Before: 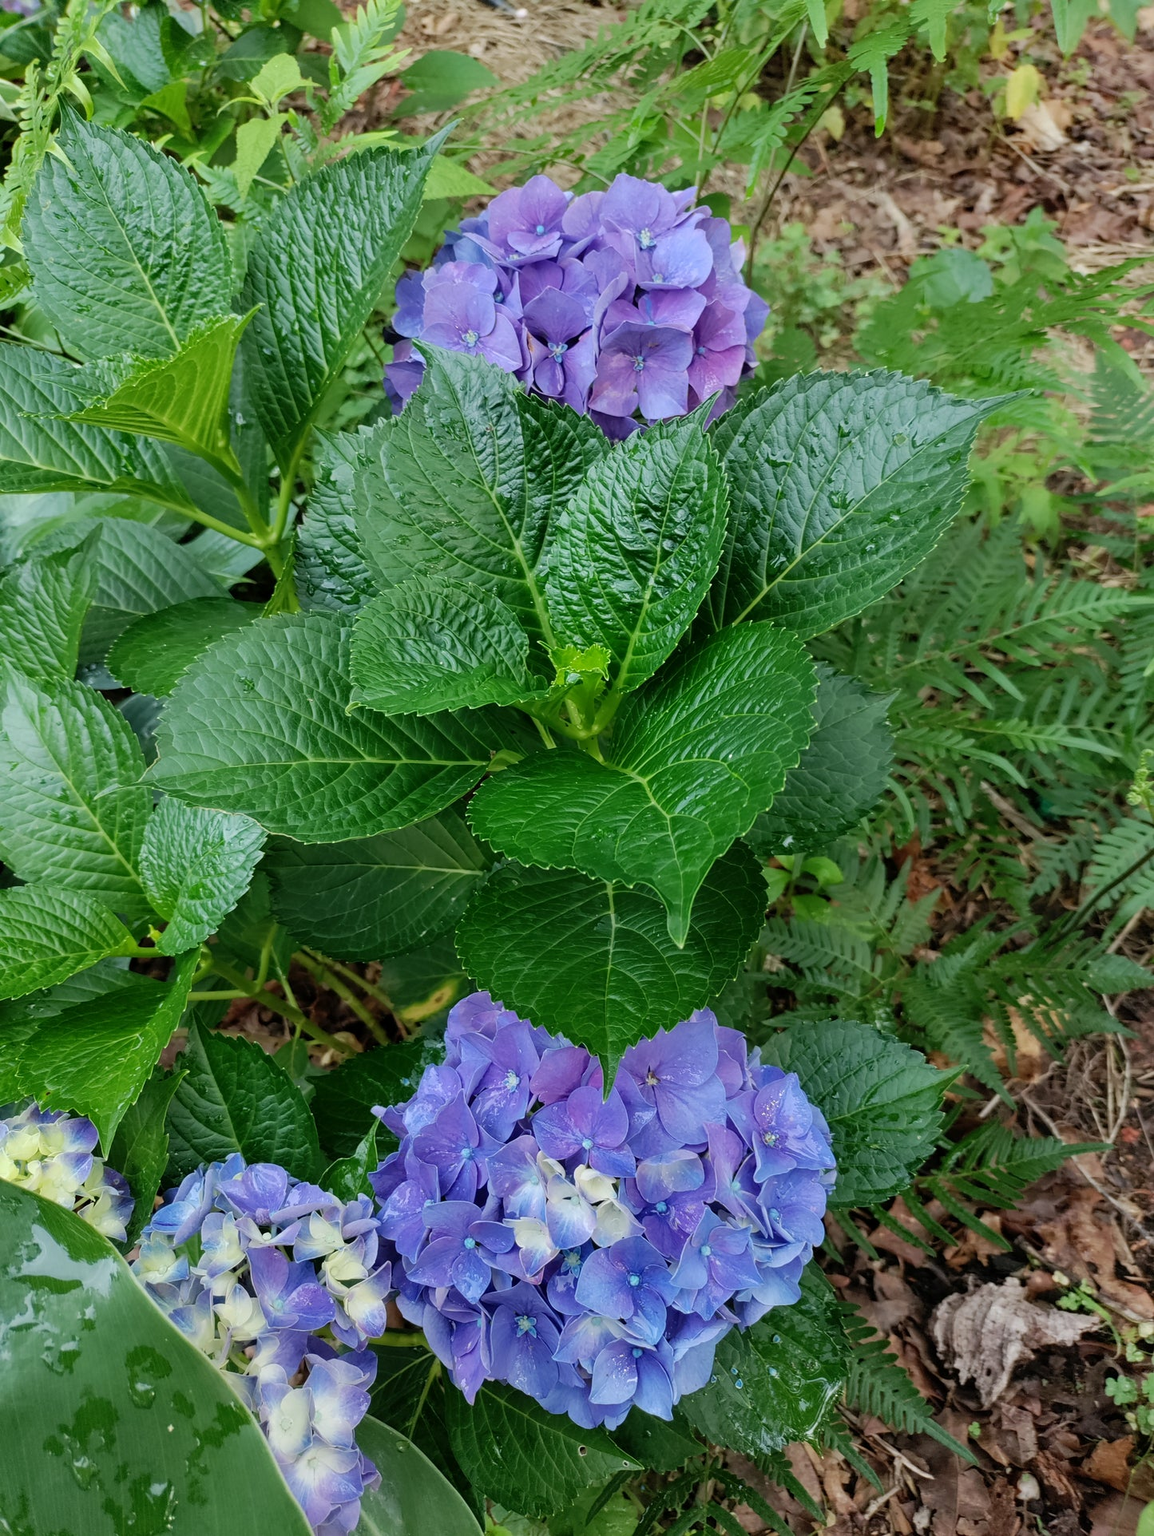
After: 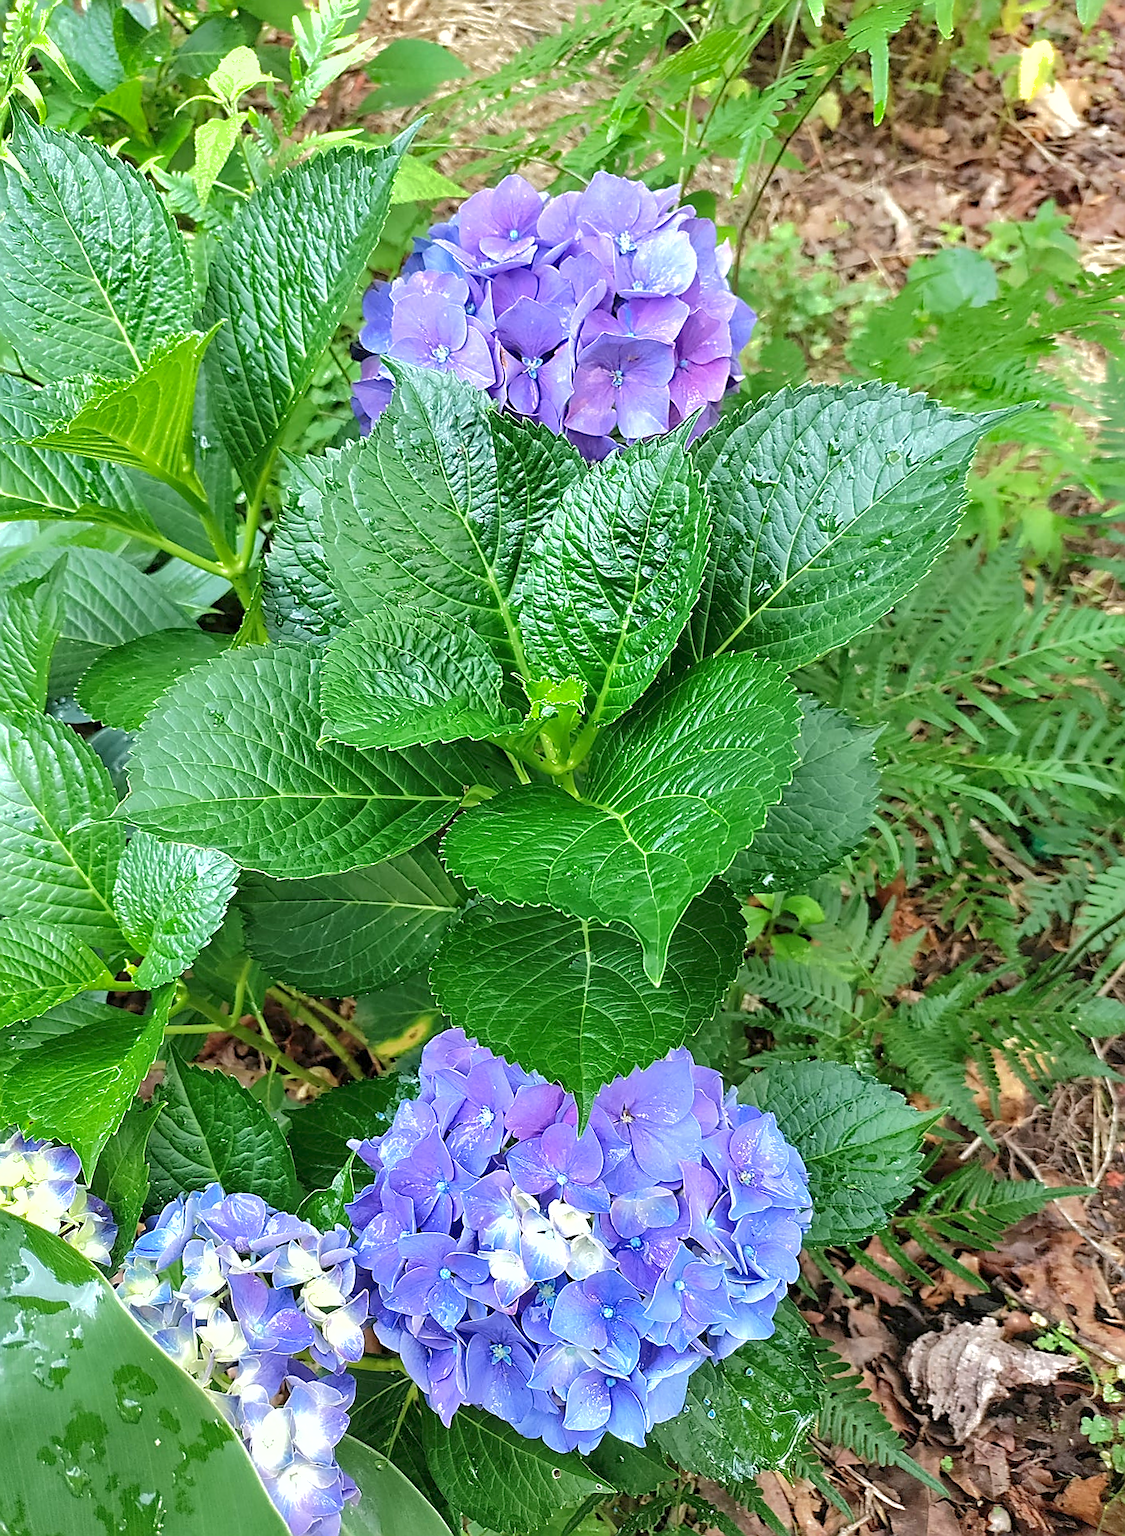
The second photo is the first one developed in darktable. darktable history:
base curve: curves: ch0 [(0, 0) (0.235, 0.266) (0.503, 0.496) (0.786, 0.72) (1, 1)]
sharpen: radius 1.4, amount 1.25, threshold 0.7
shadows and highlights: on, module defaults
exposure: exposure 1 EV, compensate highlight preservation false
rotate and perspective: rotation 0.074°, lens shift (vertical) 0.096, lens shift (horizontal) -0.041, crop left 0.043, crop right 0.952, crop top 0.024, crop bottom 0.979
